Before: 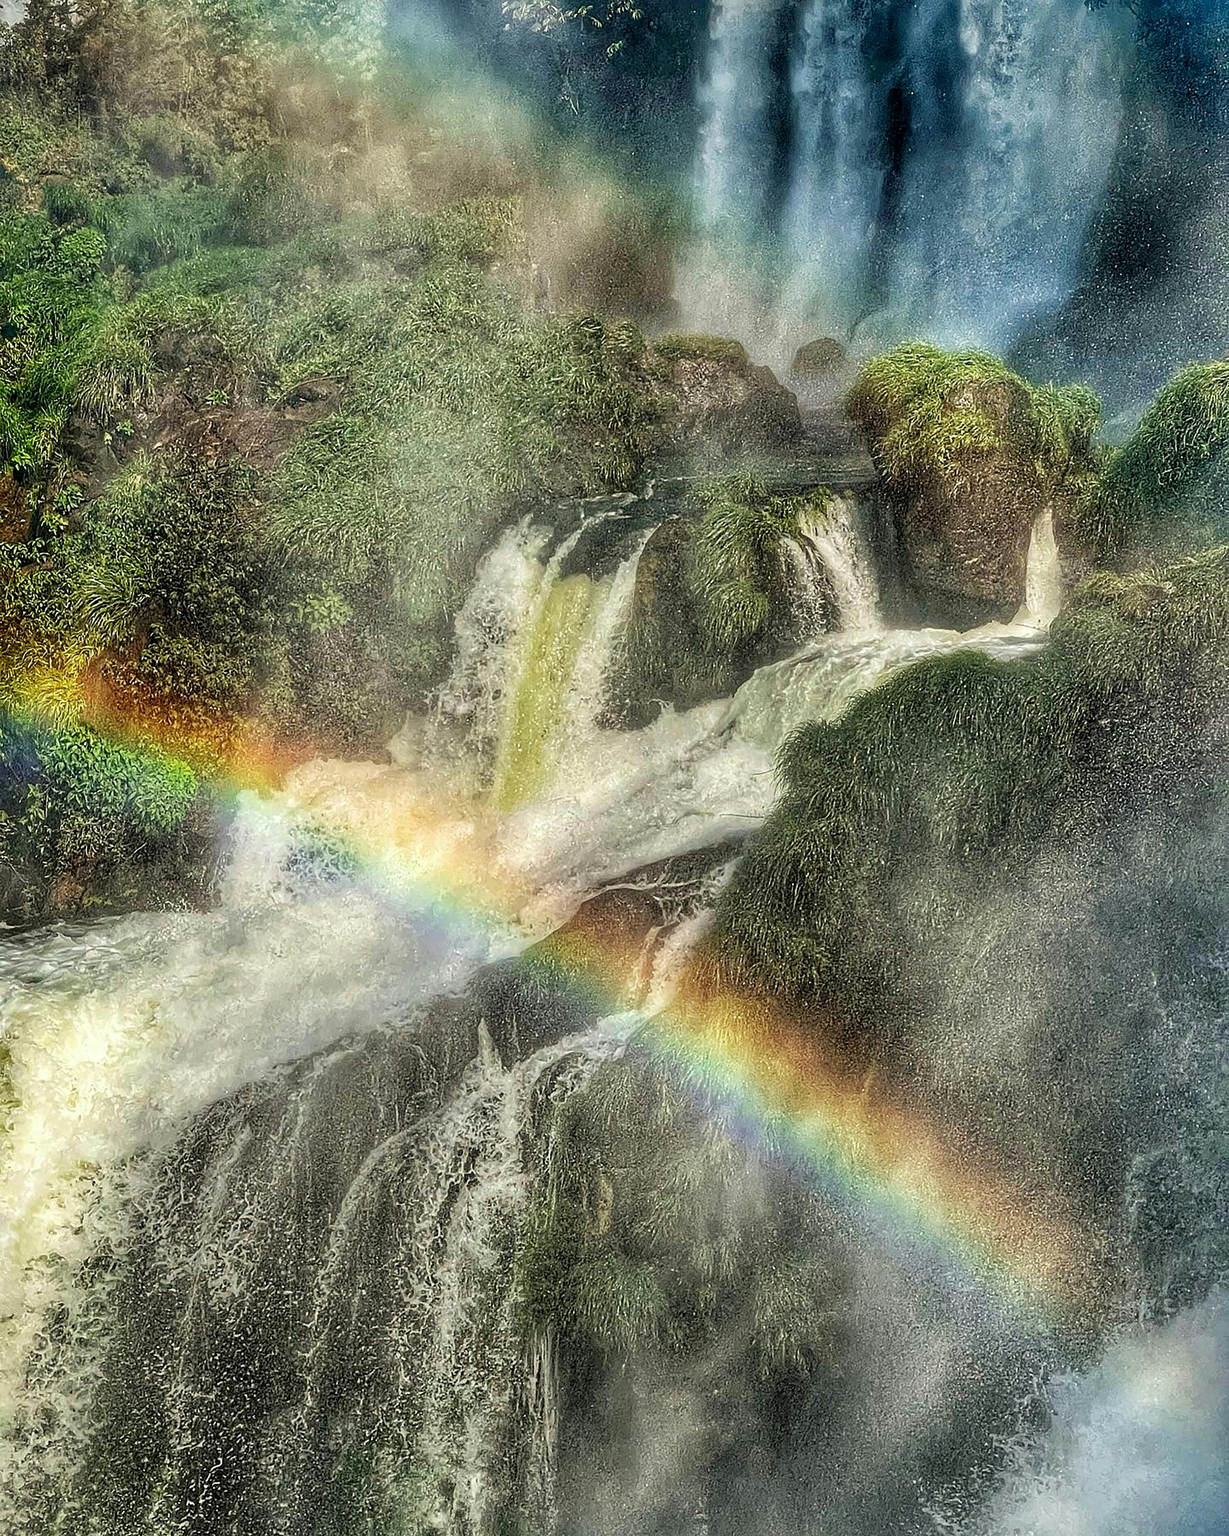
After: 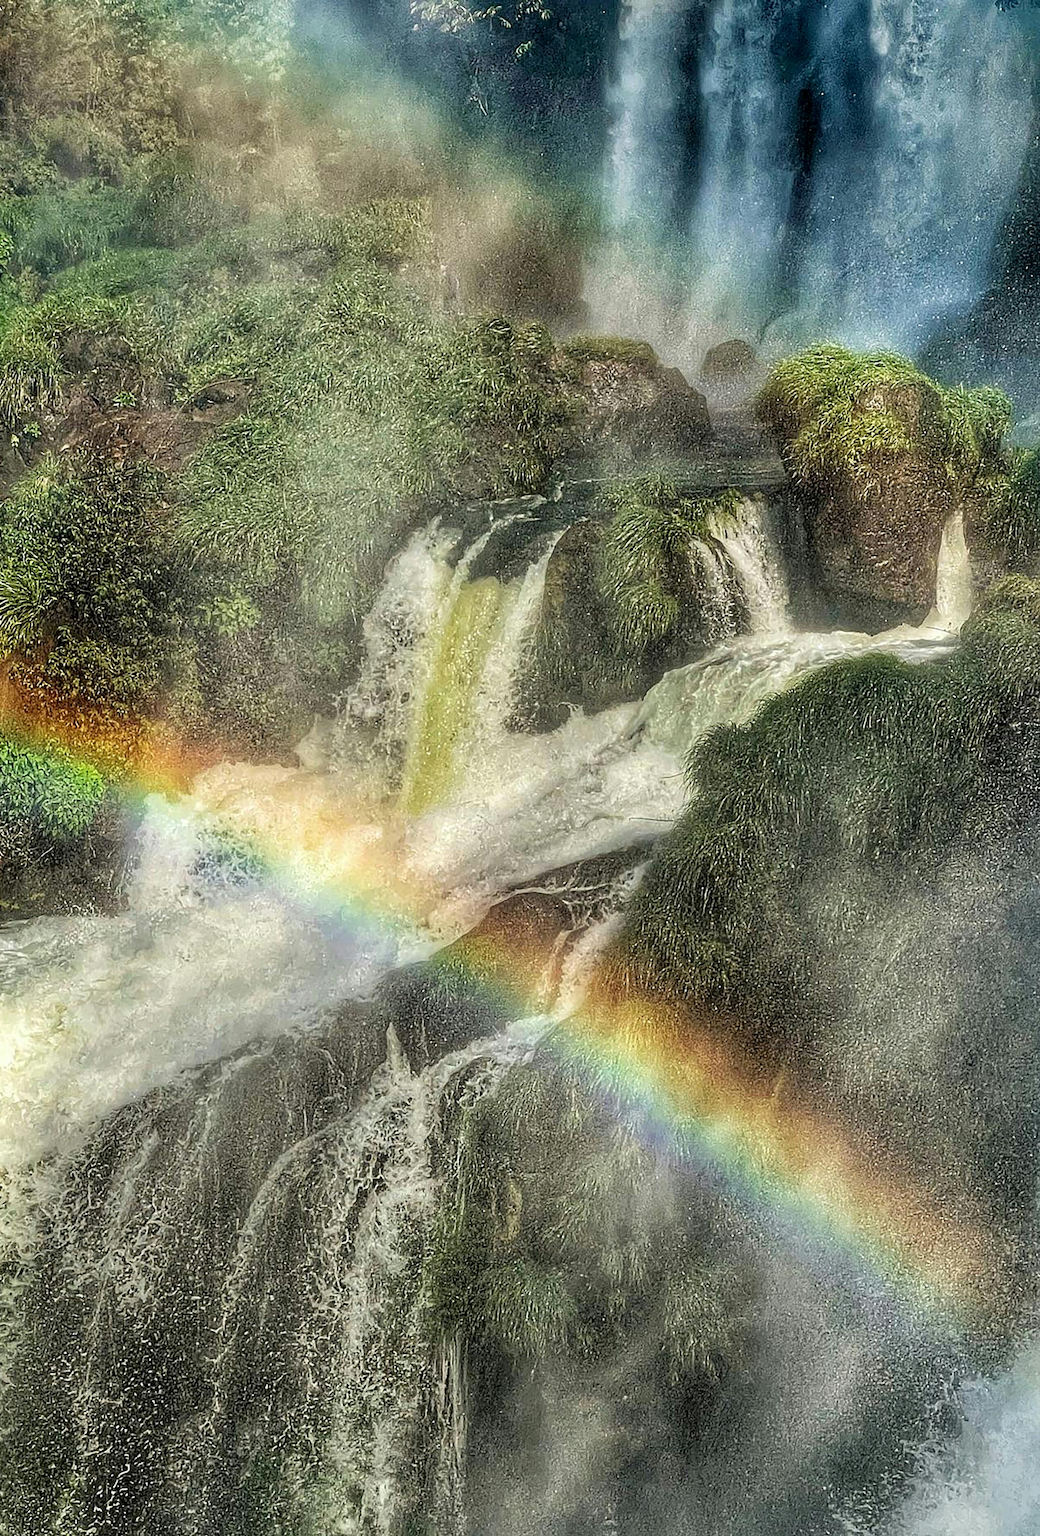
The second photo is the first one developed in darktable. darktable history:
crop: left 7.598%, right 7.873%
